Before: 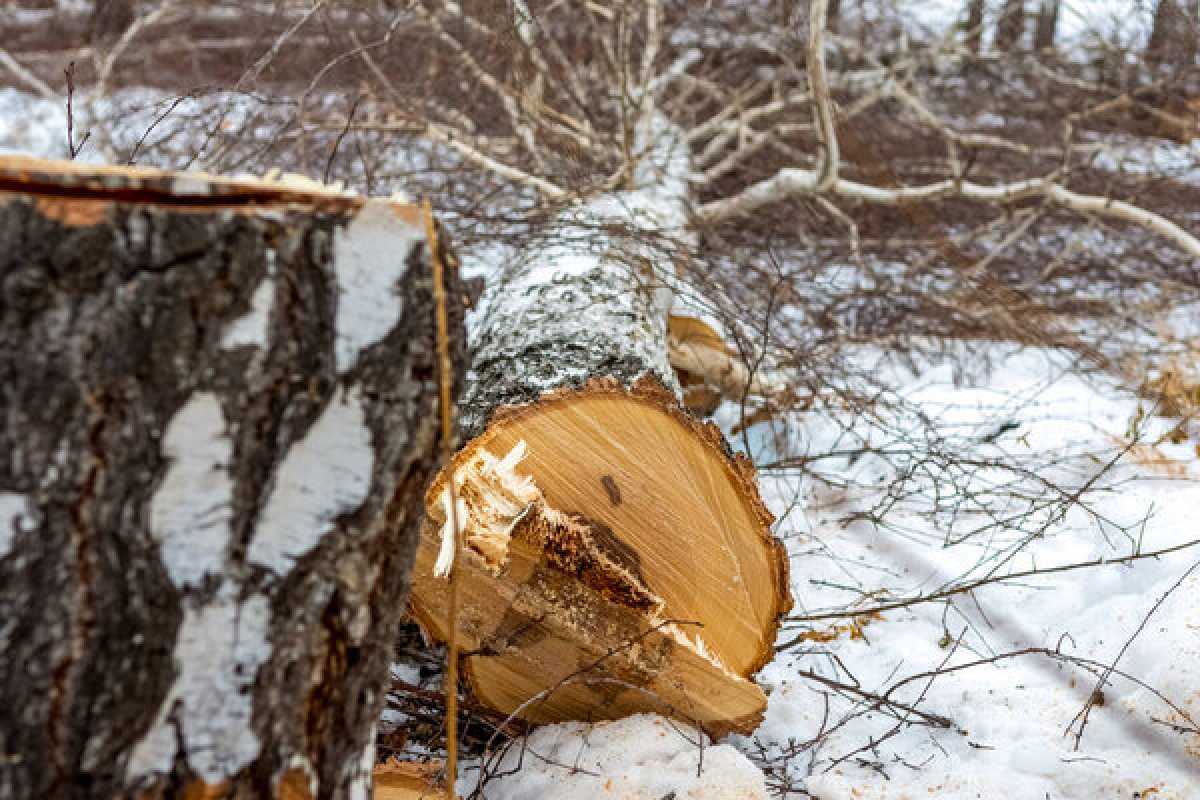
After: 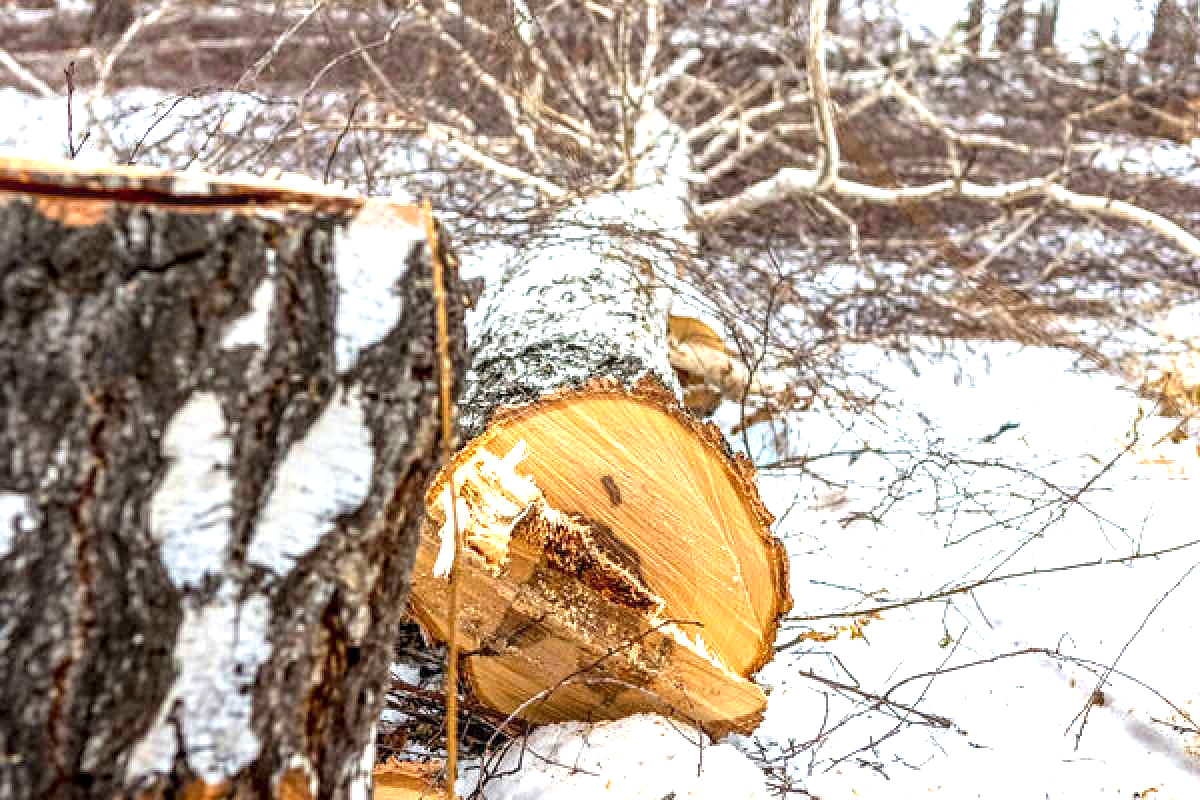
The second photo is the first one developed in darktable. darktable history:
exposure: black level correction 0.001, exposure 1.048 EV, compensate highlight preservation false
local contrast: on, module defaults
sharpen: radius 1.531, amount 0.36, threshold 1.307
